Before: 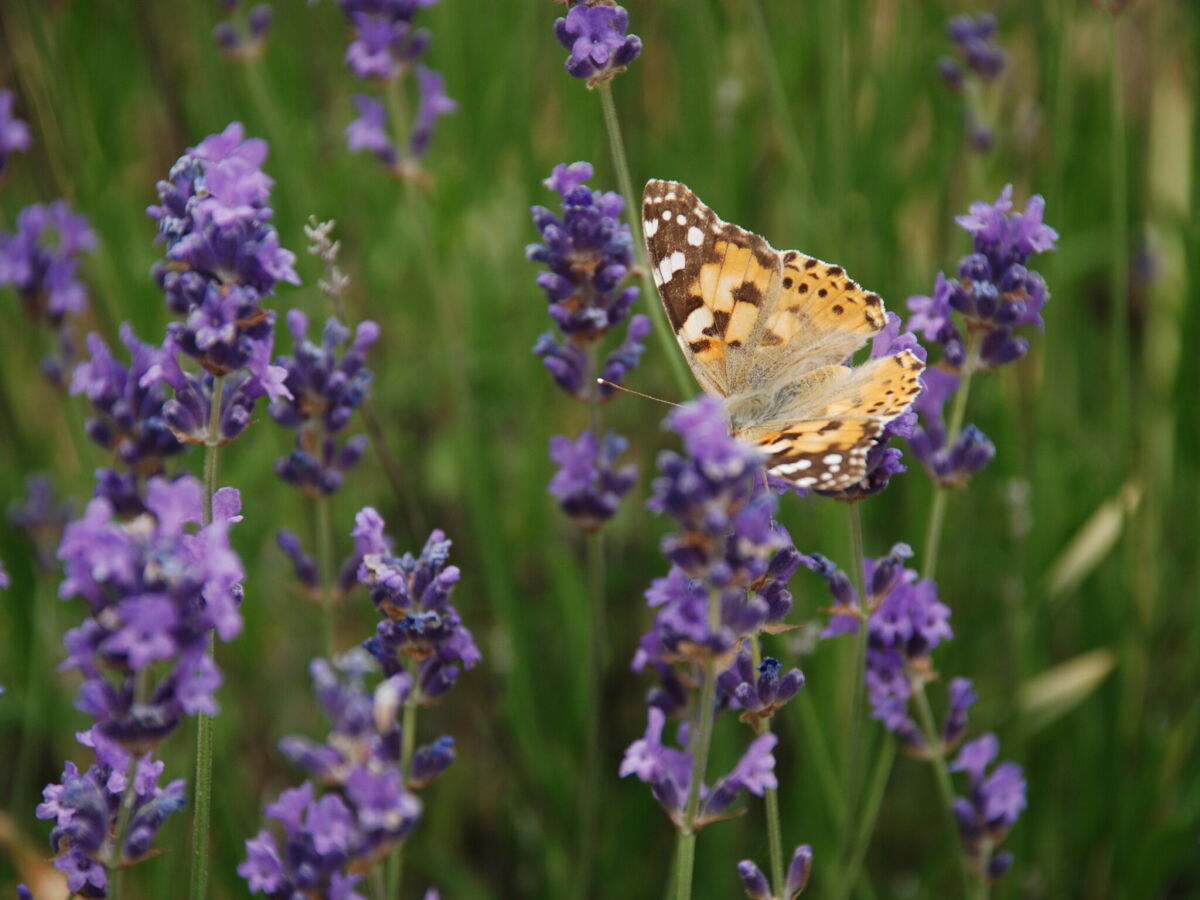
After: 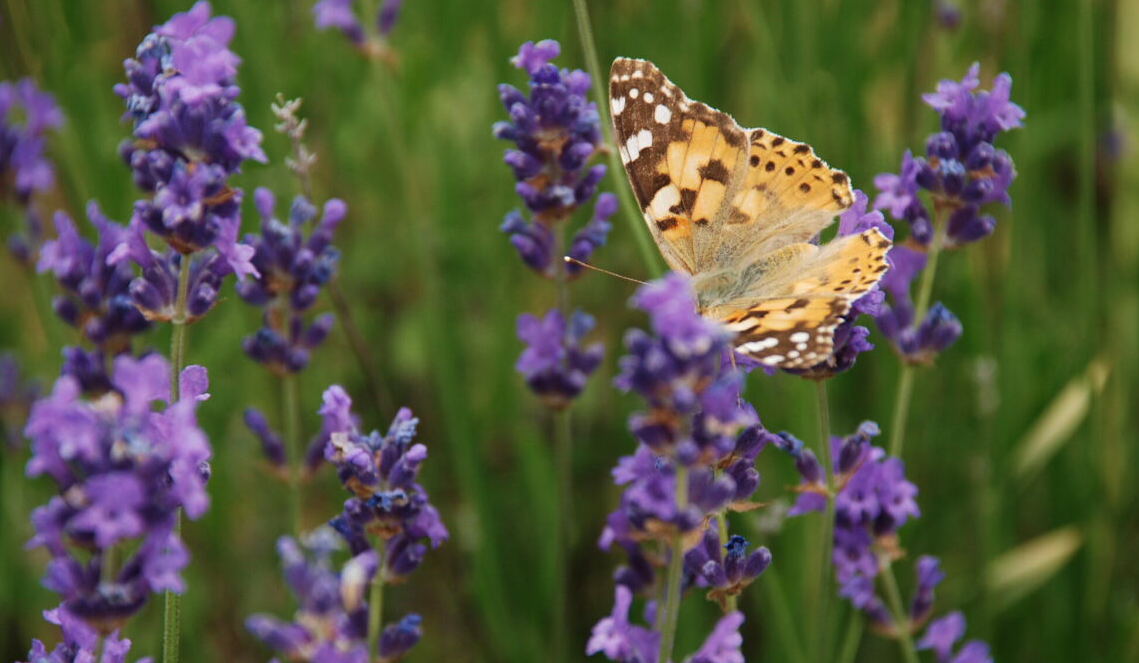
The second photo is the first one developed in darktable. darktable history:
crop and rotate: left 2.827%, top 13.641%, right 2.176%, bottom 12.671%
velvia: strength 27.48%
exposure: compensate exposure bias true, compensate highlight preservation false
